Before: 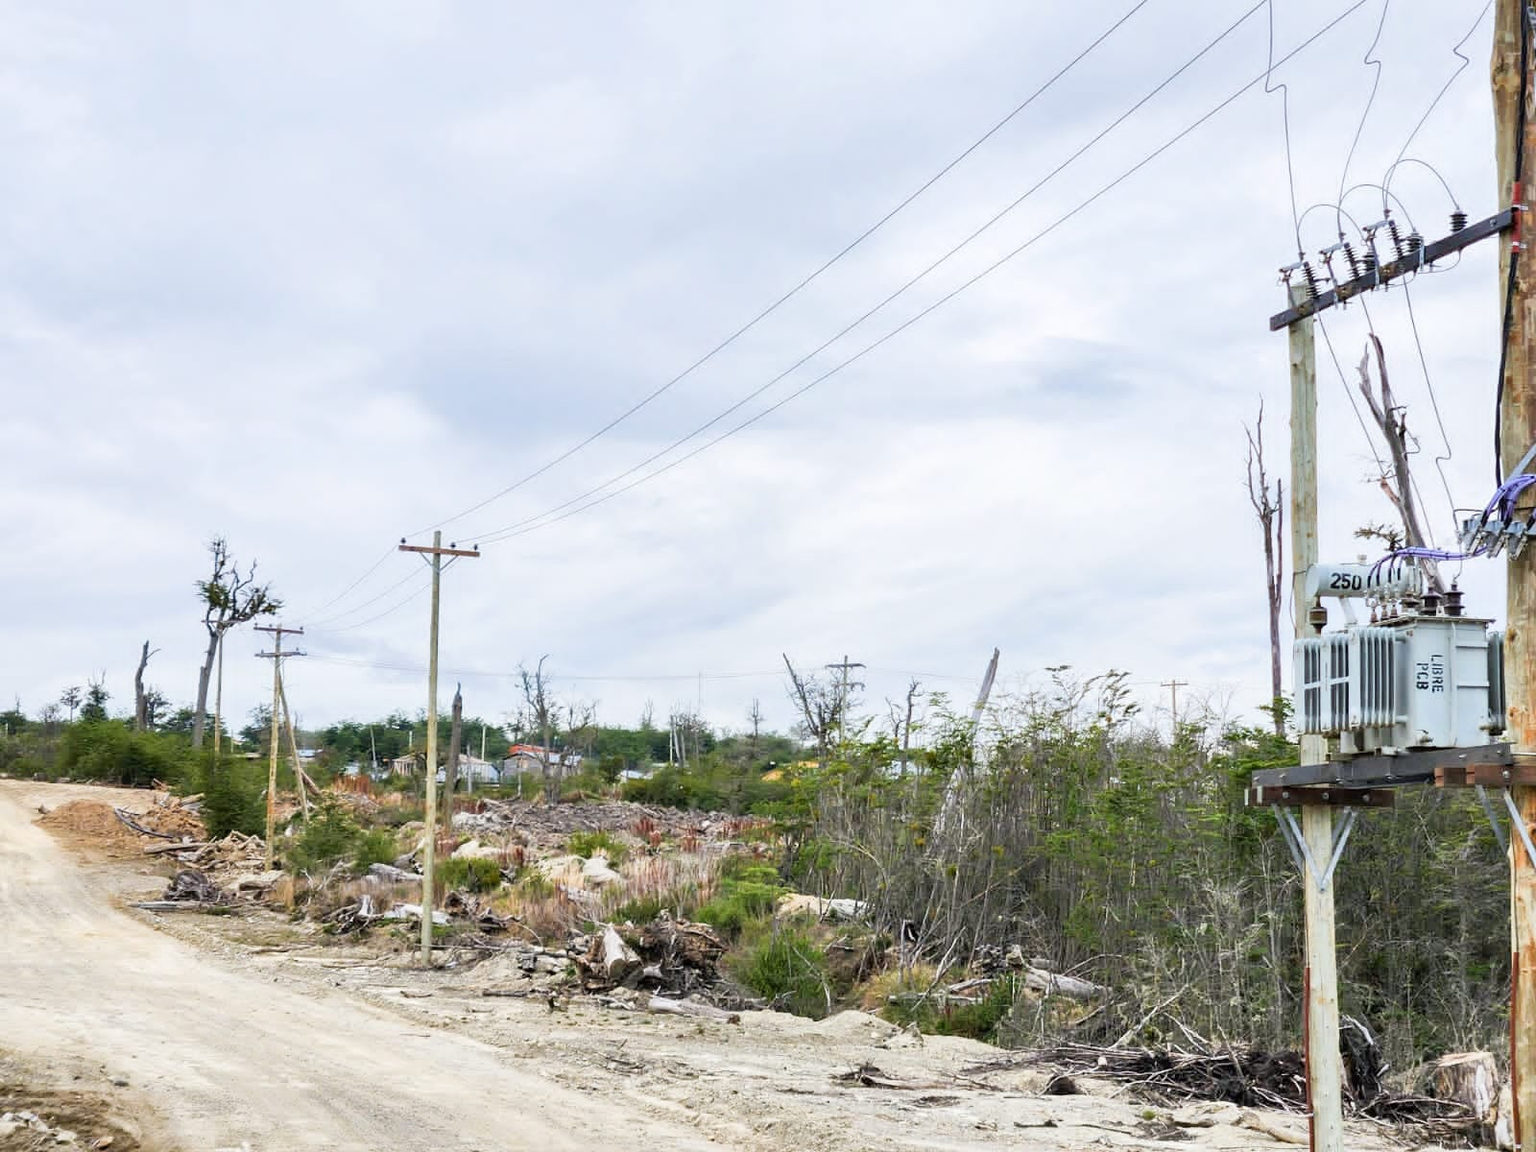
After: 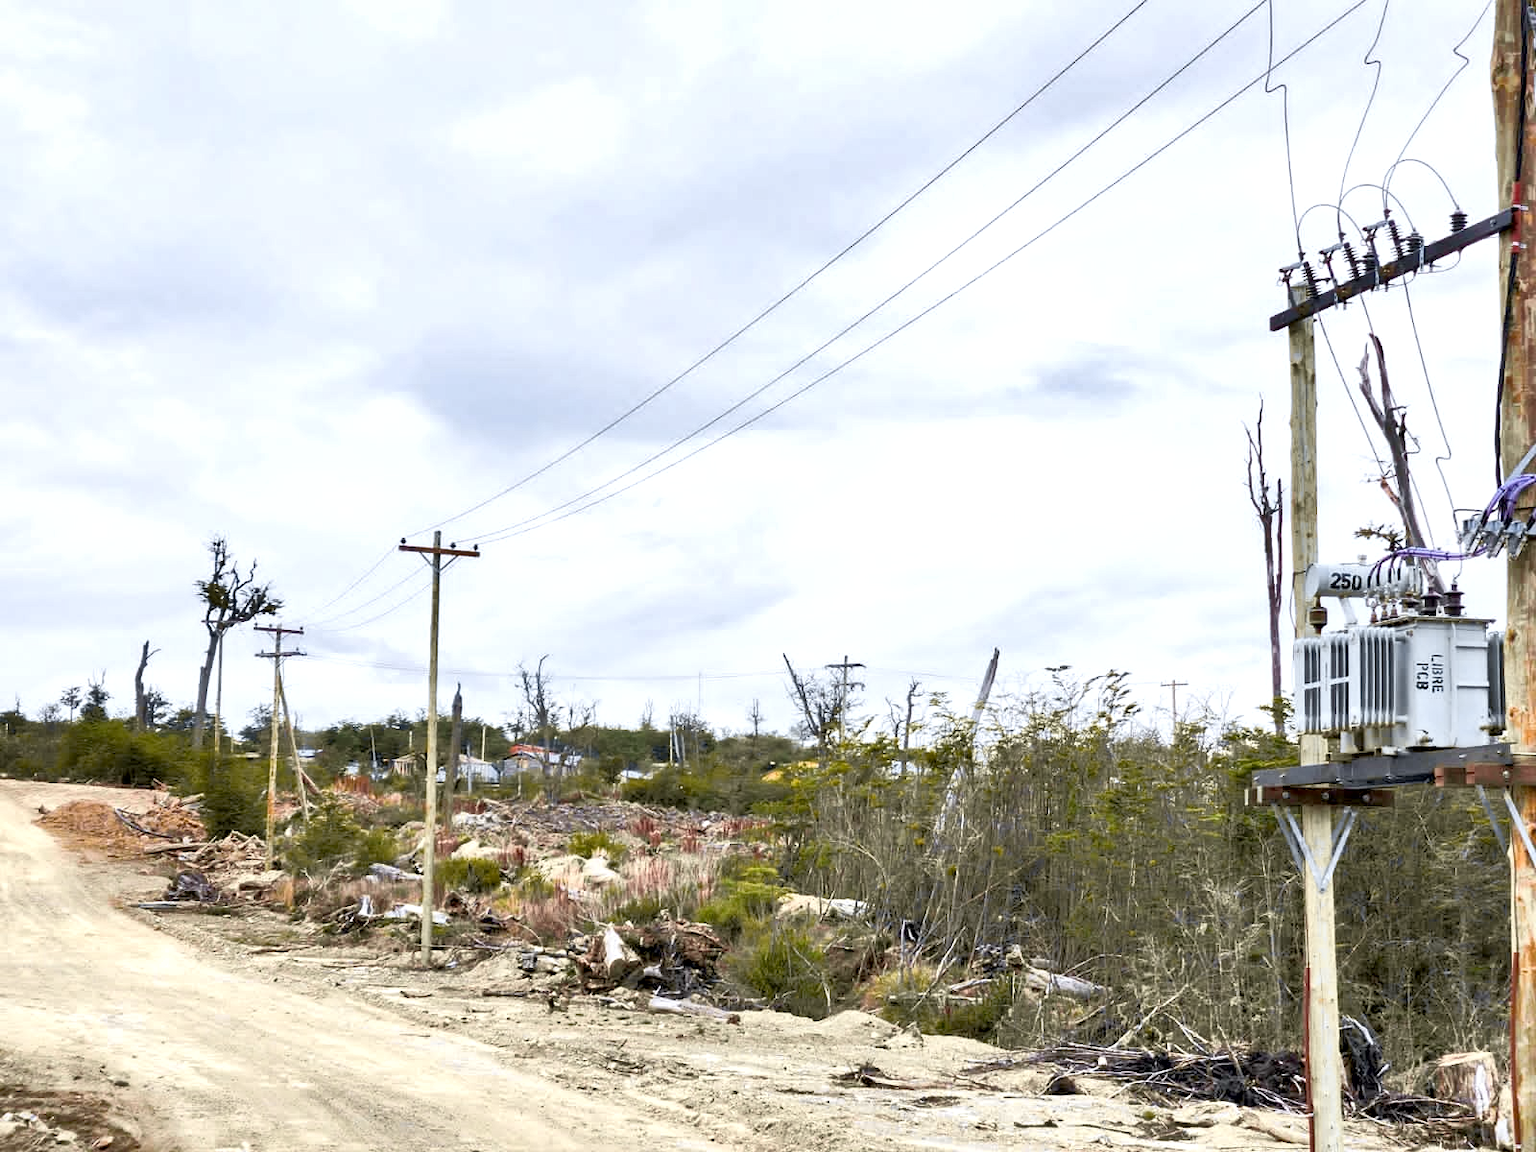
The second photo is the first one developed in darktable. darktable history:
exposure: black level correction 0.005, exposure 0.273 EV, compensate highlight preservation false
tone curve: curves: ch0 [(0, 0) (0.15, 0.17) (0.452, 0.437) (0.611, 0.588) (0.751, 0.749) (1, 1)]; ch1 [(0, 0) (0.325, 0.327) (0.412, 0.45) (0.453, 0.484) (0.5, 0.501) (0.541, 0.55) (0.617, 0.612) (0.695, 0.697) (1, 1)]; ch2 [(0, 0) (0.386, 0.397) (0.452, 0.459) (0.505, 0.498) (0.524, 0.547) (0.574, 0.566) (0.633, 0.641) (1, 1)], color space Lab, independent channels, preserve colors none
shadows and highlights: shadows 48.8, highlights -40.94, soften with gaussian
